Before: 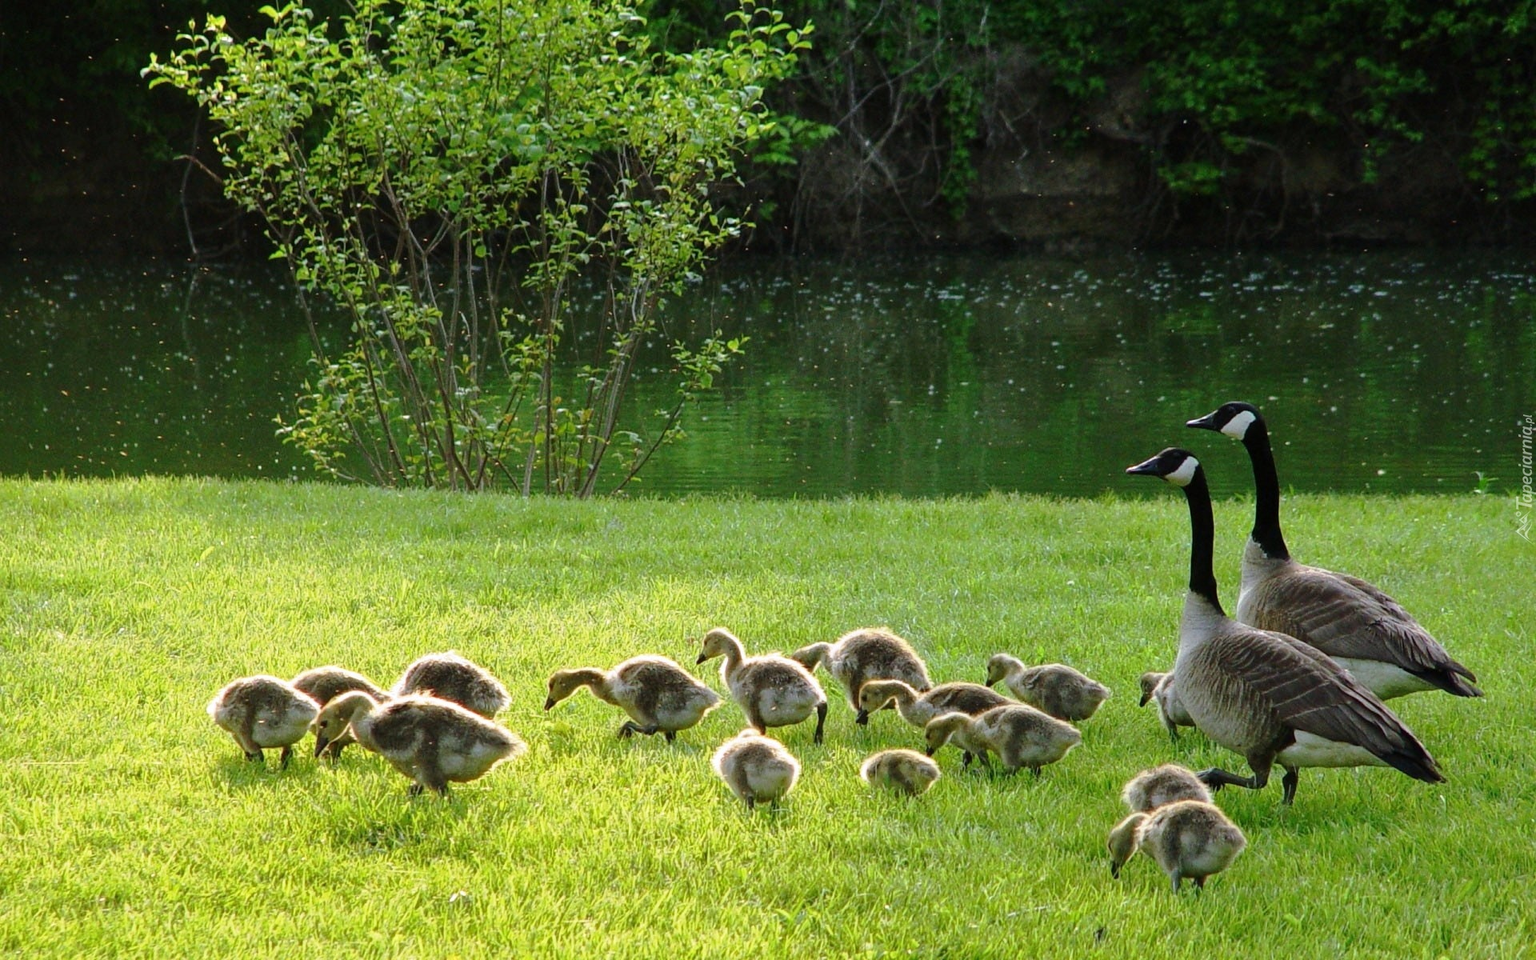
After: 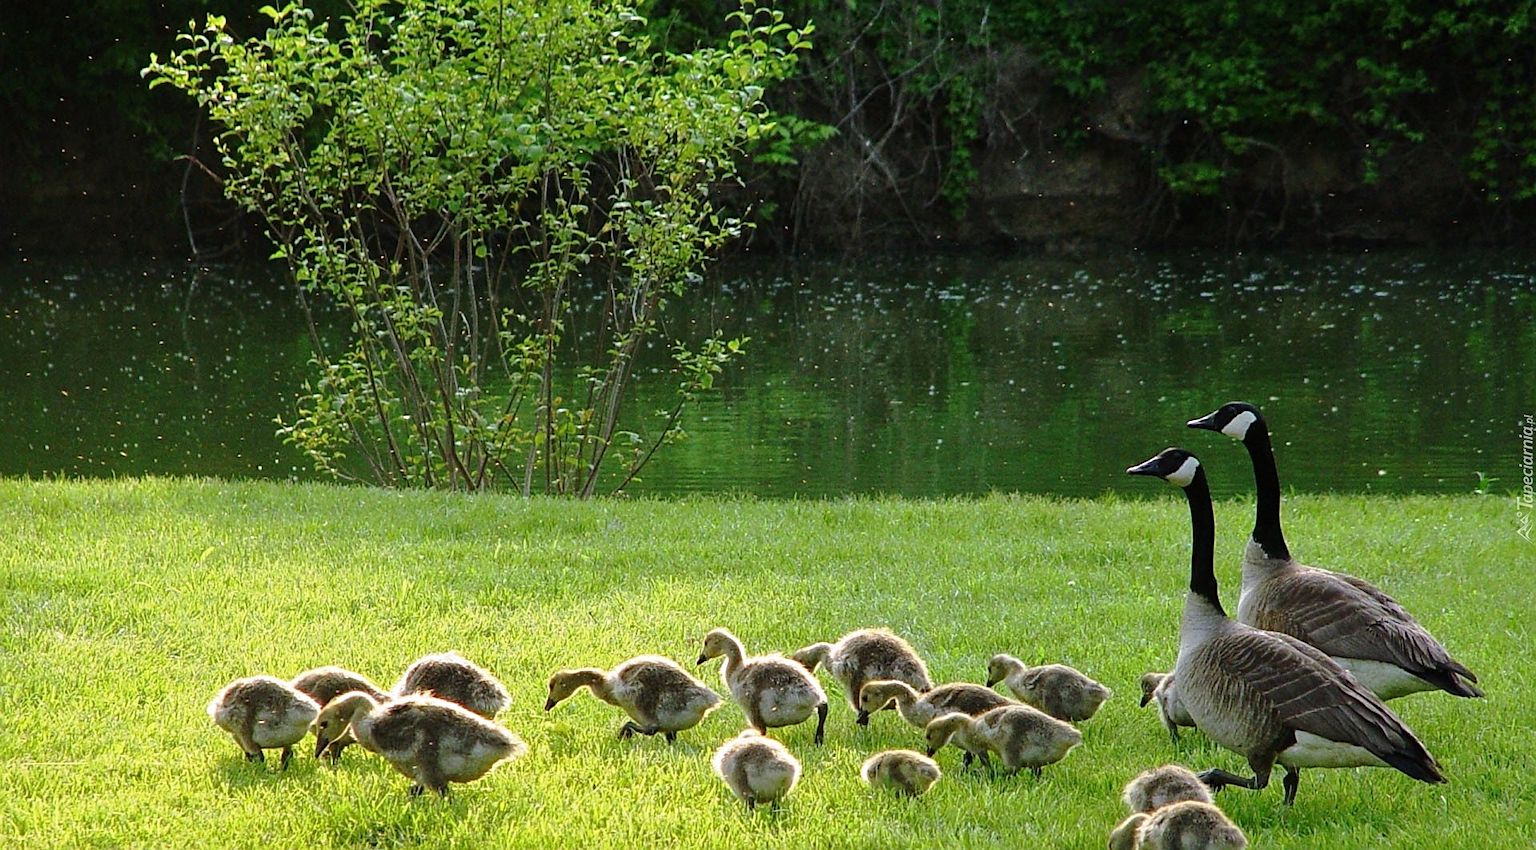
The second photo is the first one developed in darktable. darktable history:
sharpen: radius 1.924
crop and rotate: top 0%, bottom 11.383%
